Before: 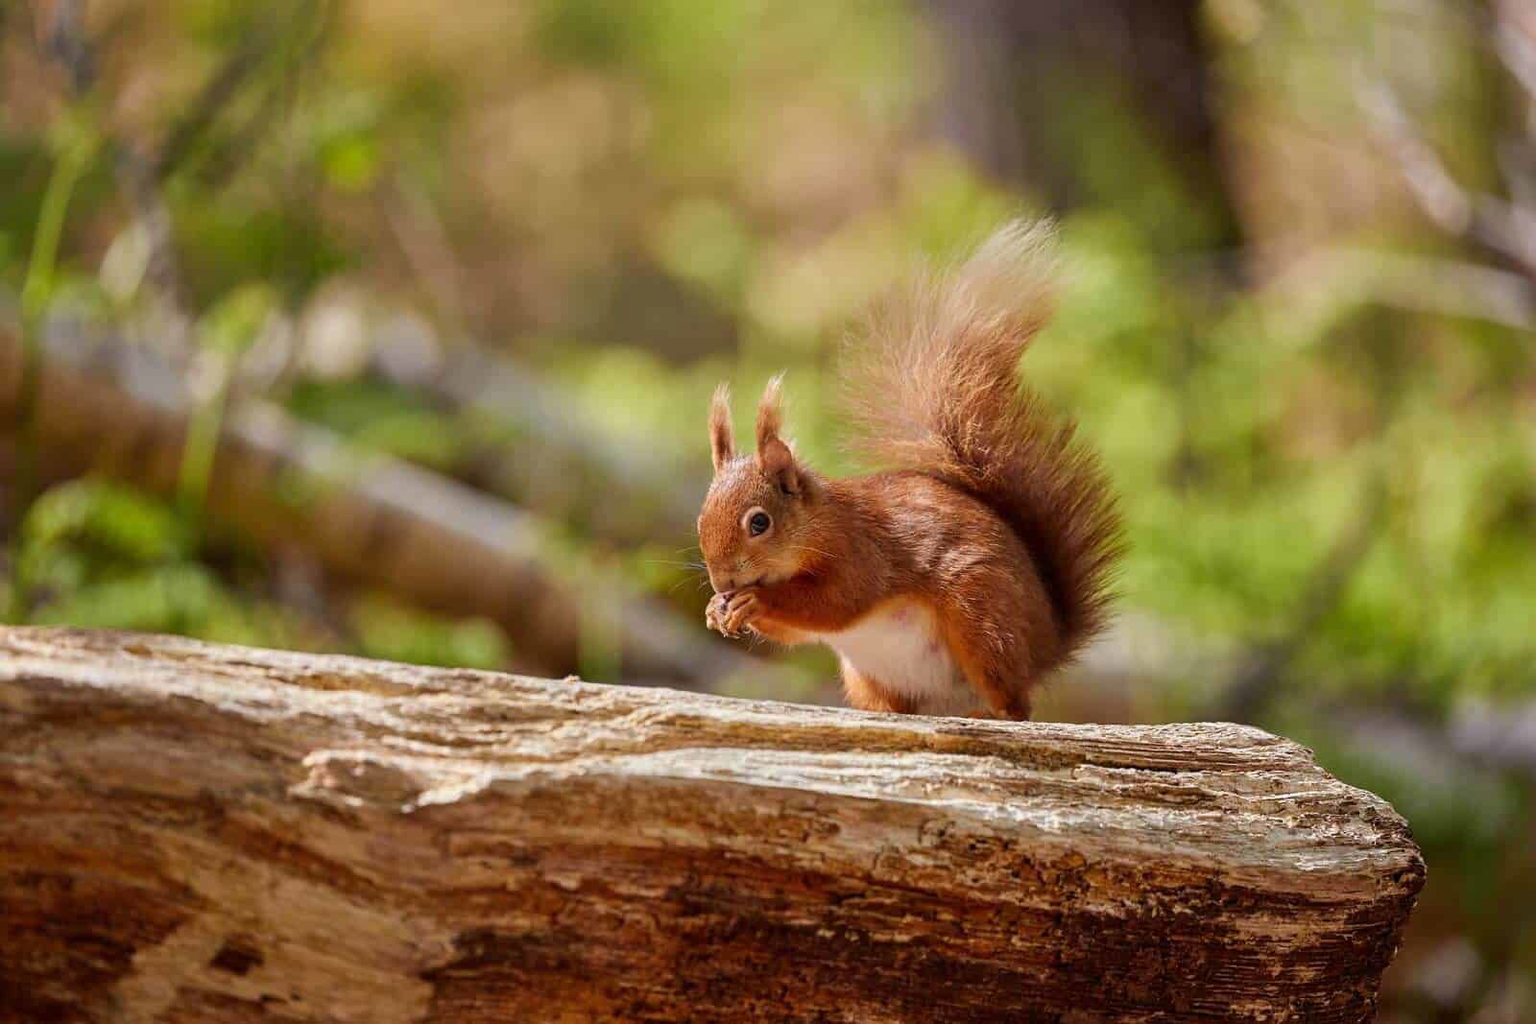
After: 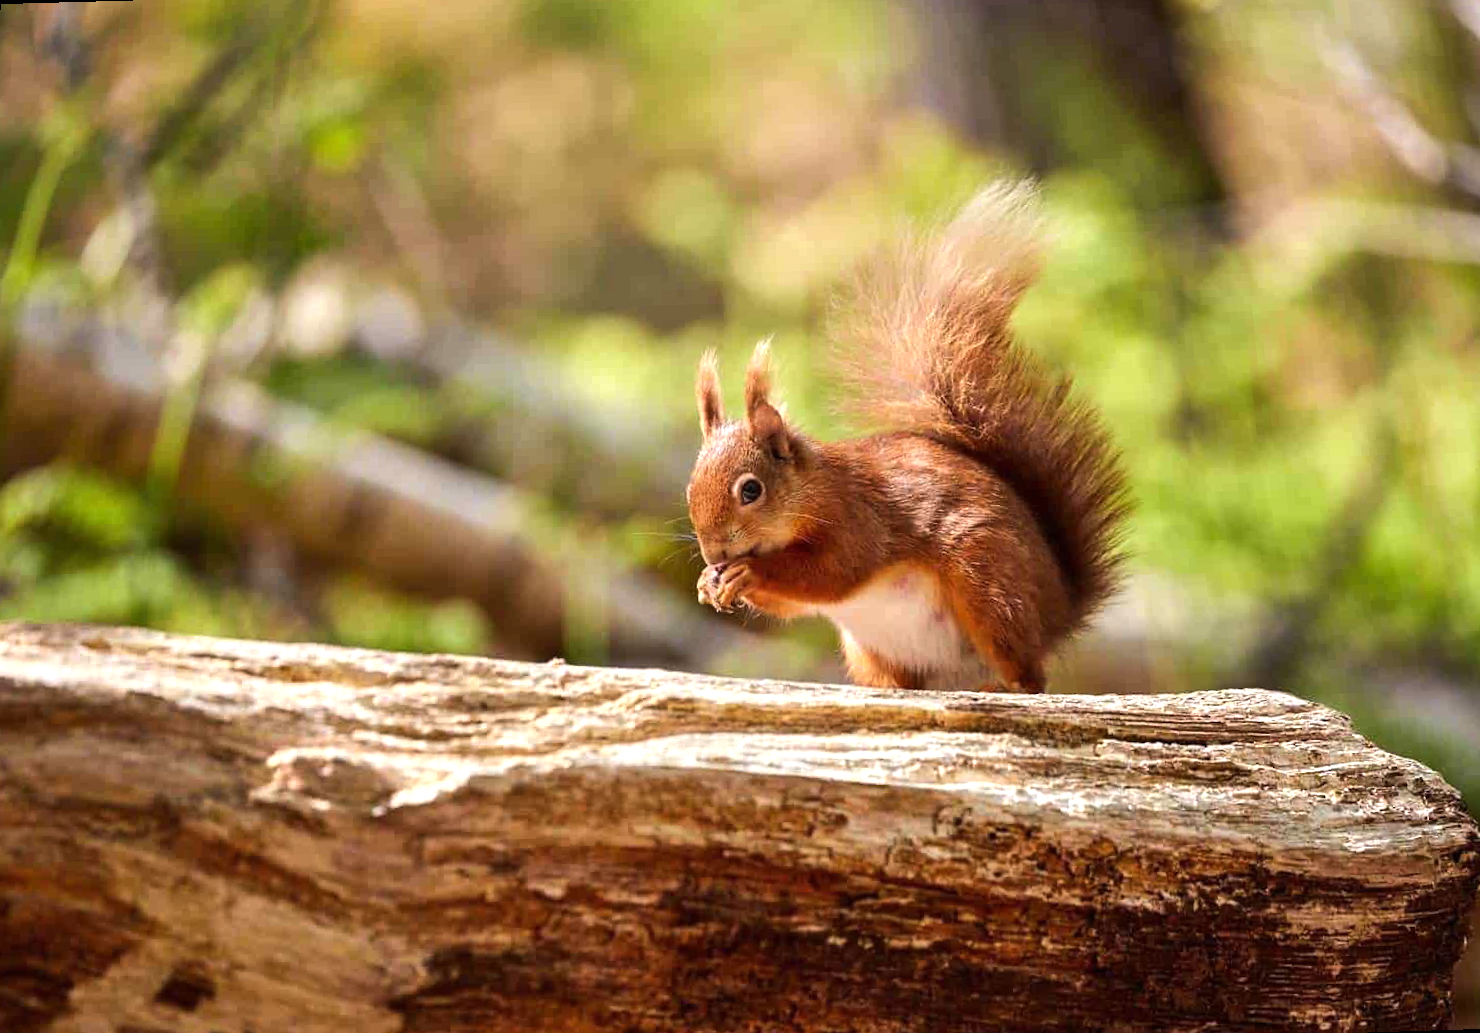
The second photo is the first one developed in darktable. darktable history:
rotate and perspective: rotation -1.68°, lens shift (vertical) -0.146, crop left 0.049, crop right 0.912, crop top 0.032, crop bottom 0.96
tone equalizer: -8 EV -0.417 EV, -7 EV -0.389 EV, -6 EV -0.333 EV, -5 EV -0.222 EV, -3 EV 0.222 EV, -2 EV 0.333 EV, -1 EV 0.389 EV, +0 EV 0.417 EV, edges refinement/feathering 500, mask exposure compensation -1.57 EV, preserve details no
exposure: black level correction 0, exposure 0.3 EV, compensate highlight preservation false
